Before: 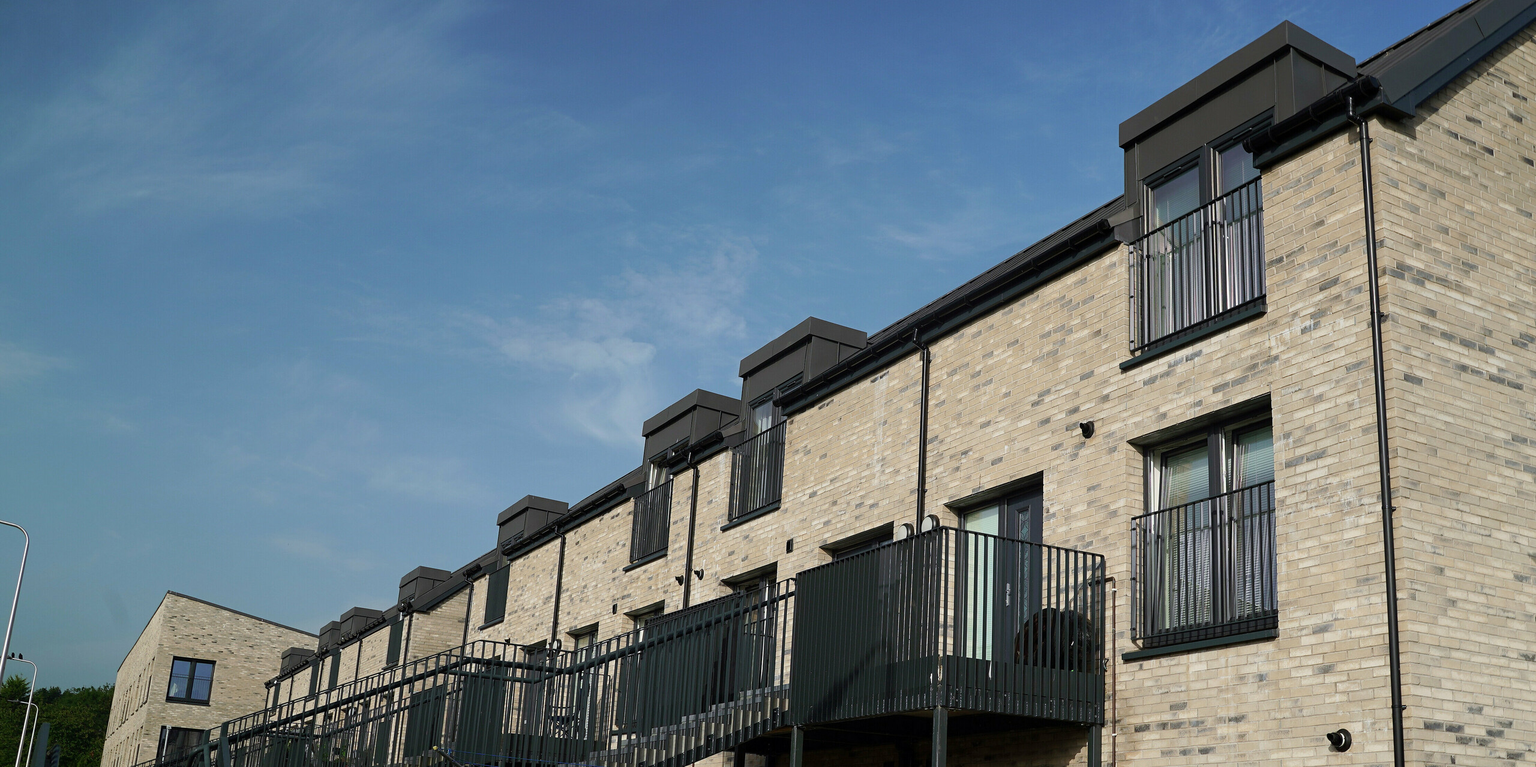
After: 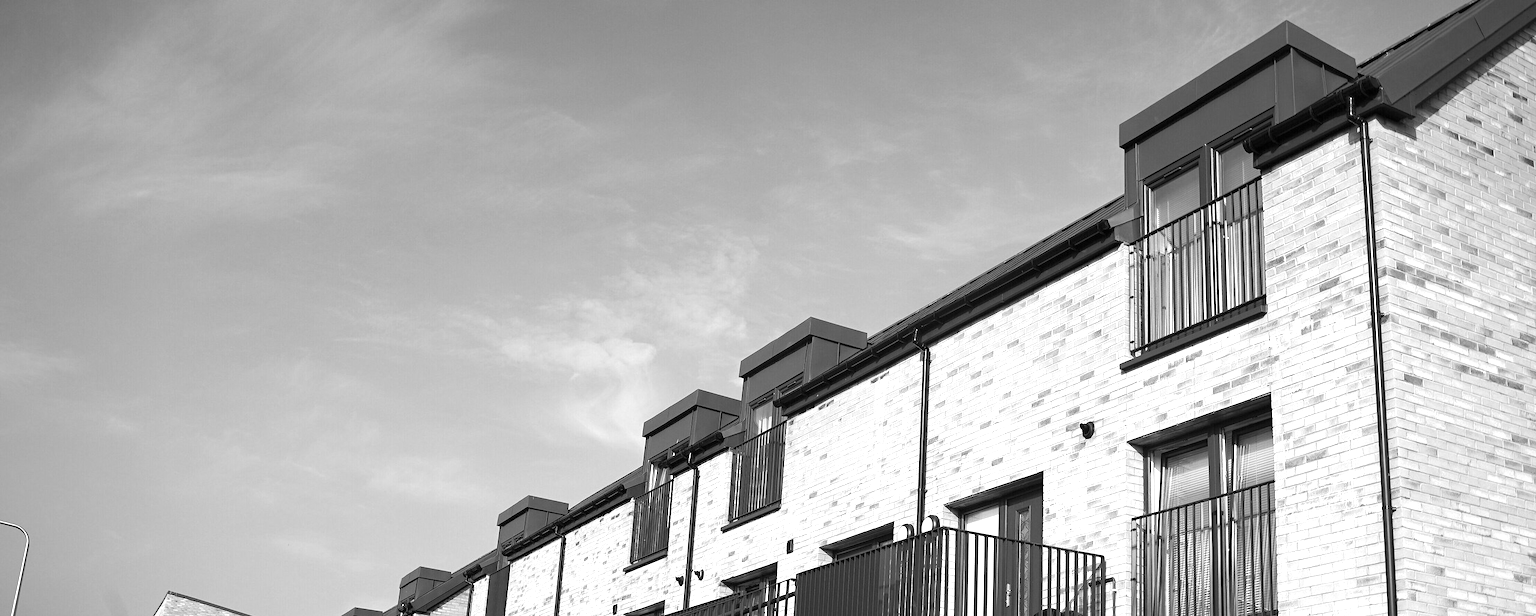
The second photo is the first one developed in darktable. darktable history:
white balance: red 1.004, blue 1.024
exposure: black level correction 0, exposure 1.1 EV, compensate exposure bias true, compensate highlight preservation false
color balance: mode lift, gamma, gain (sRGB)
tone equalizer: on, module defaults
monochrome: on, module defaults
crop: bottom 19.644%
vignetting: fall-off radius 60.92%
